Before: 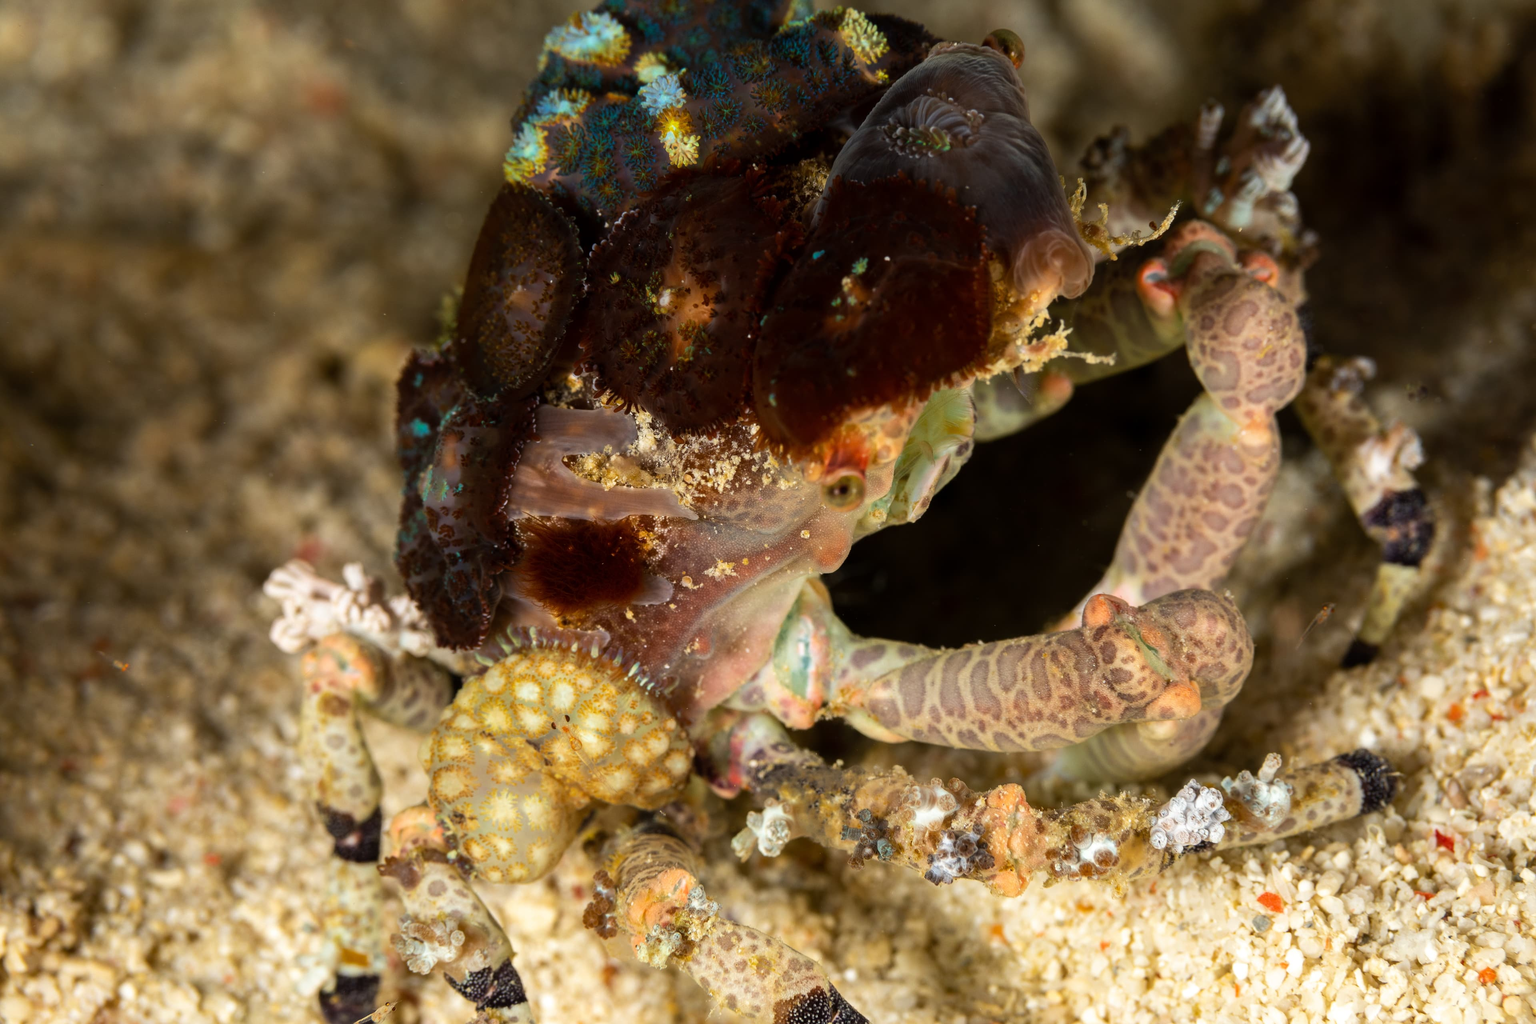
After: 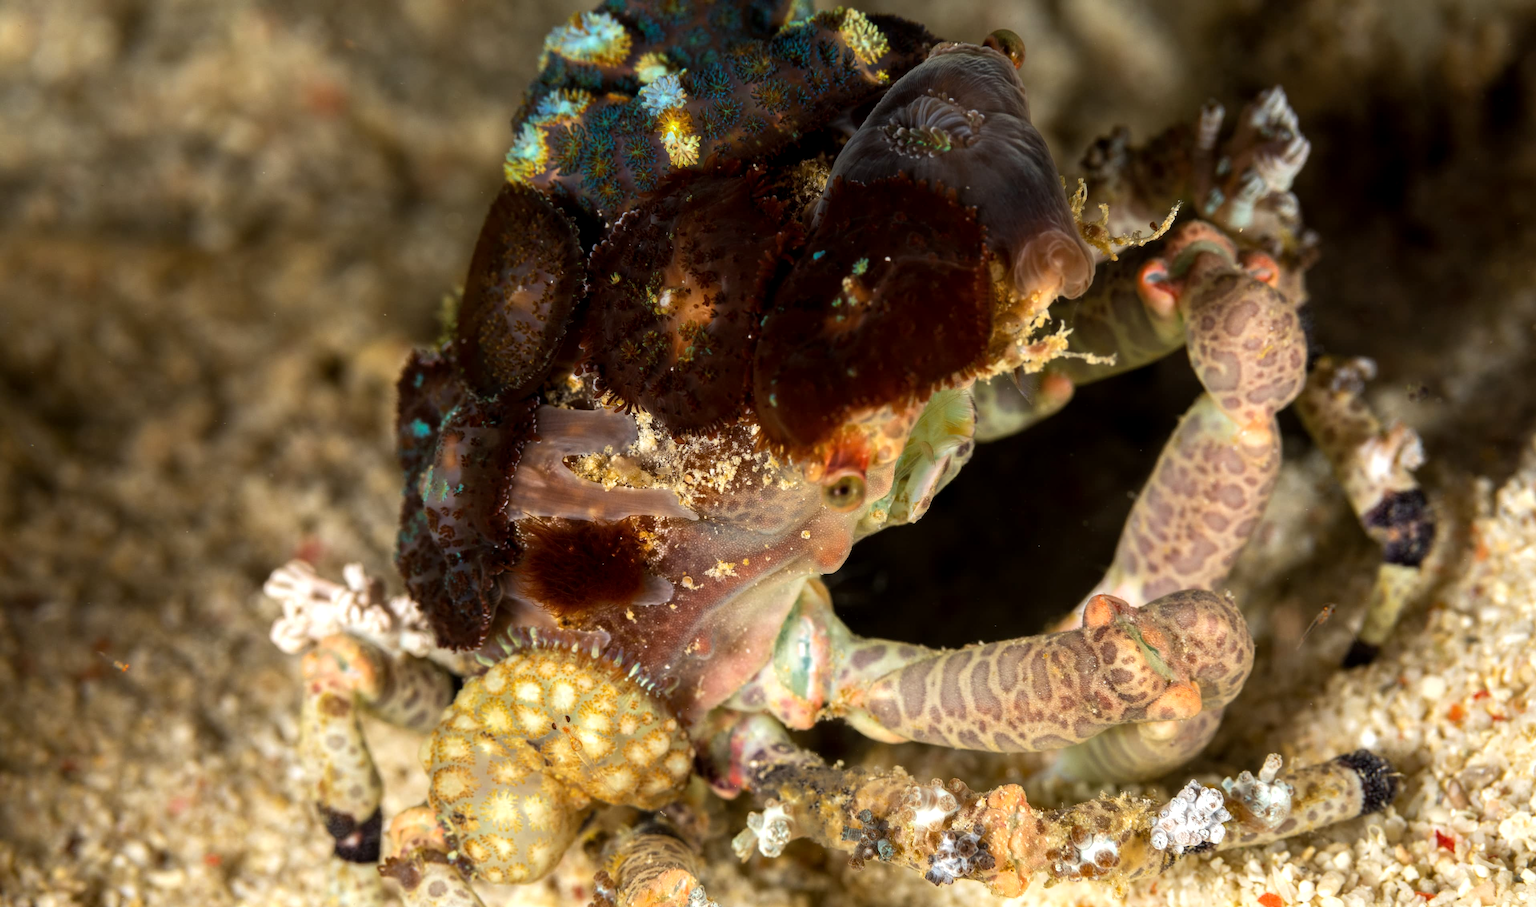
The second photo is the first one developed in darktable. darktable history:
local contrast: highlights 106%, shadows 99%, detail 119%, midtone range 0.2
crop and rotate: top 0%, bottom 11.406%
exposure: exposure 0.202 EV, compensate exposure bias true, compensate highlight preservation false
